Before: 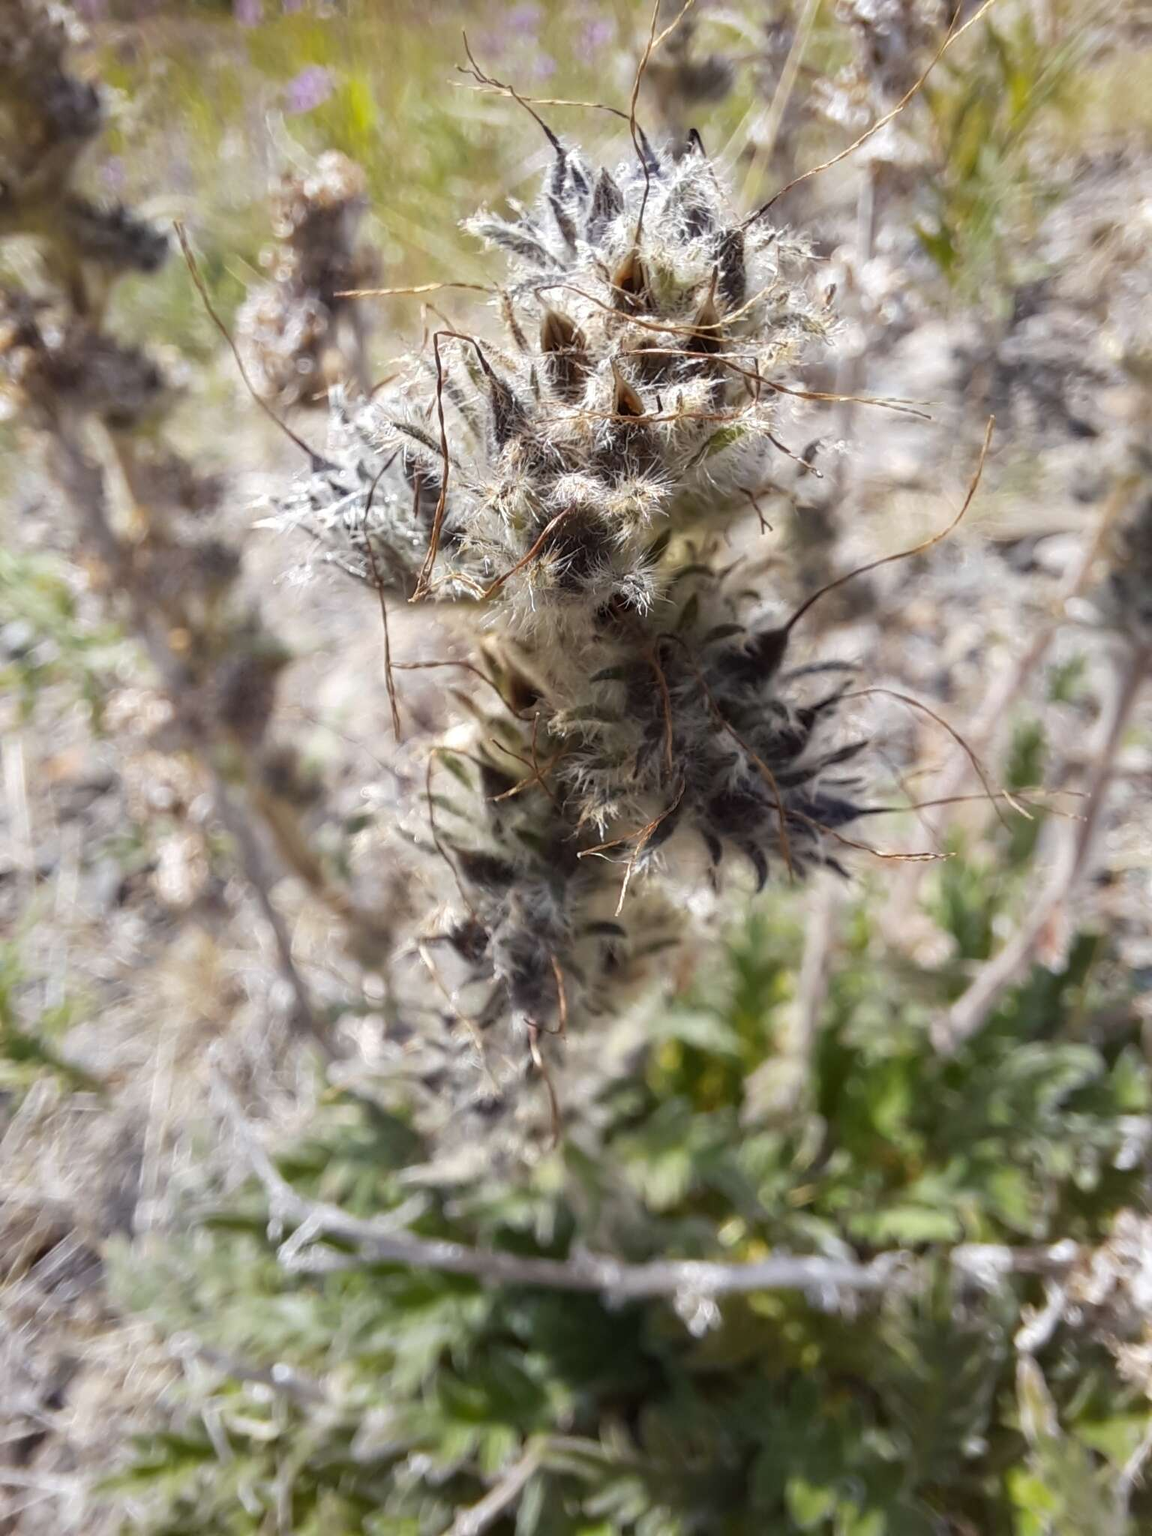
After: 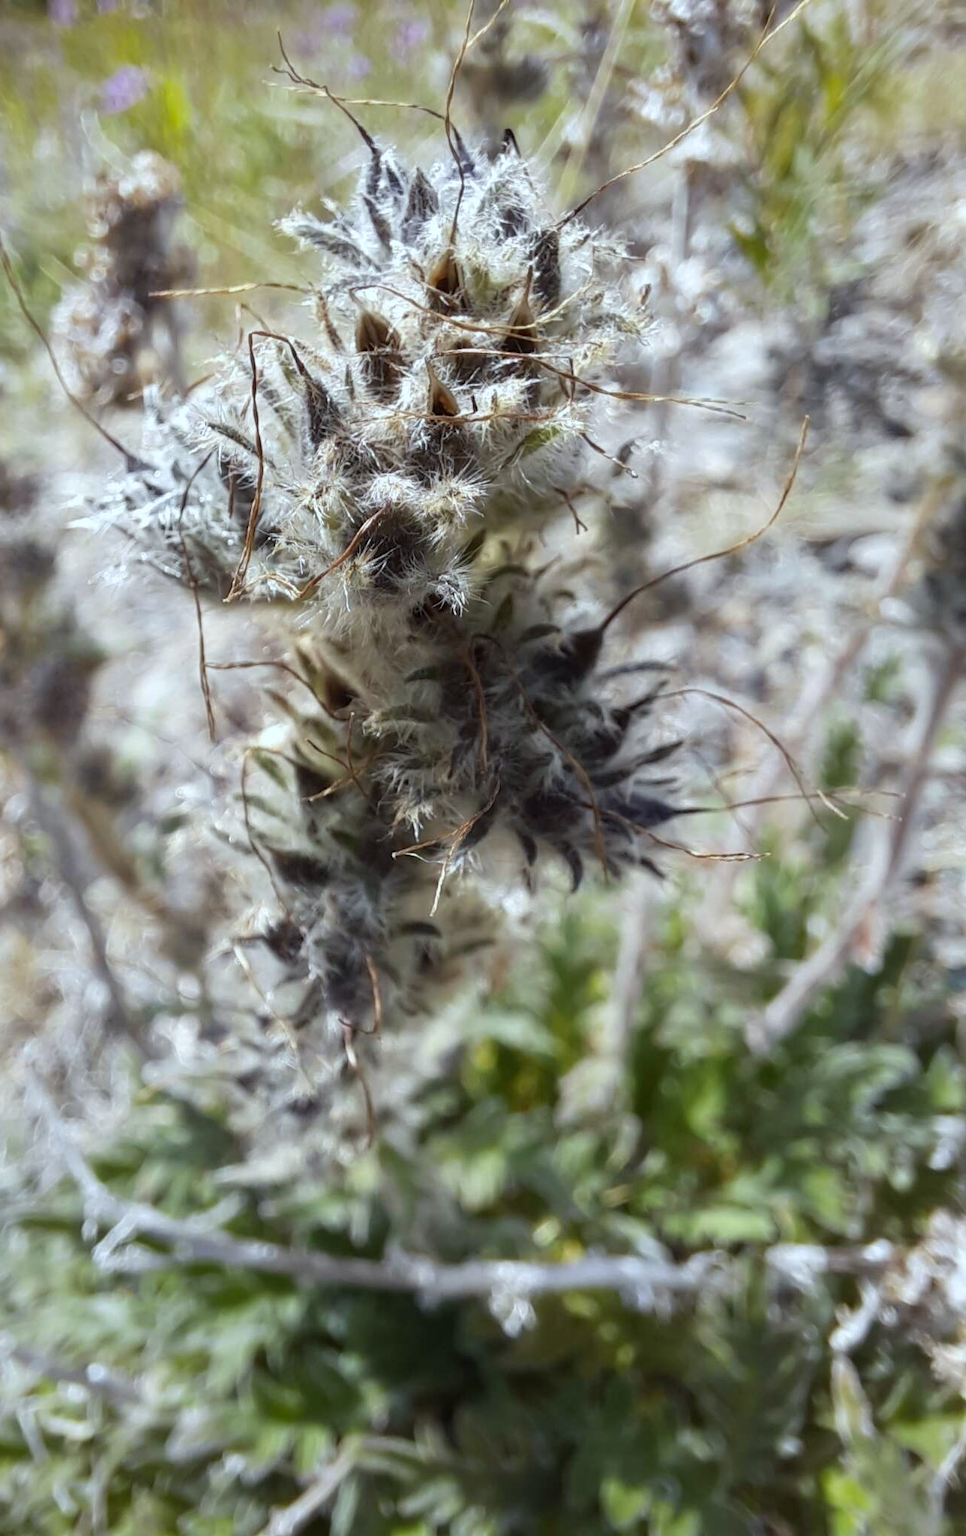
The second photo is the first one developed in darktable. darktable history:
white balance: red 0.925, blue 1.046
crop: left 16.145%
